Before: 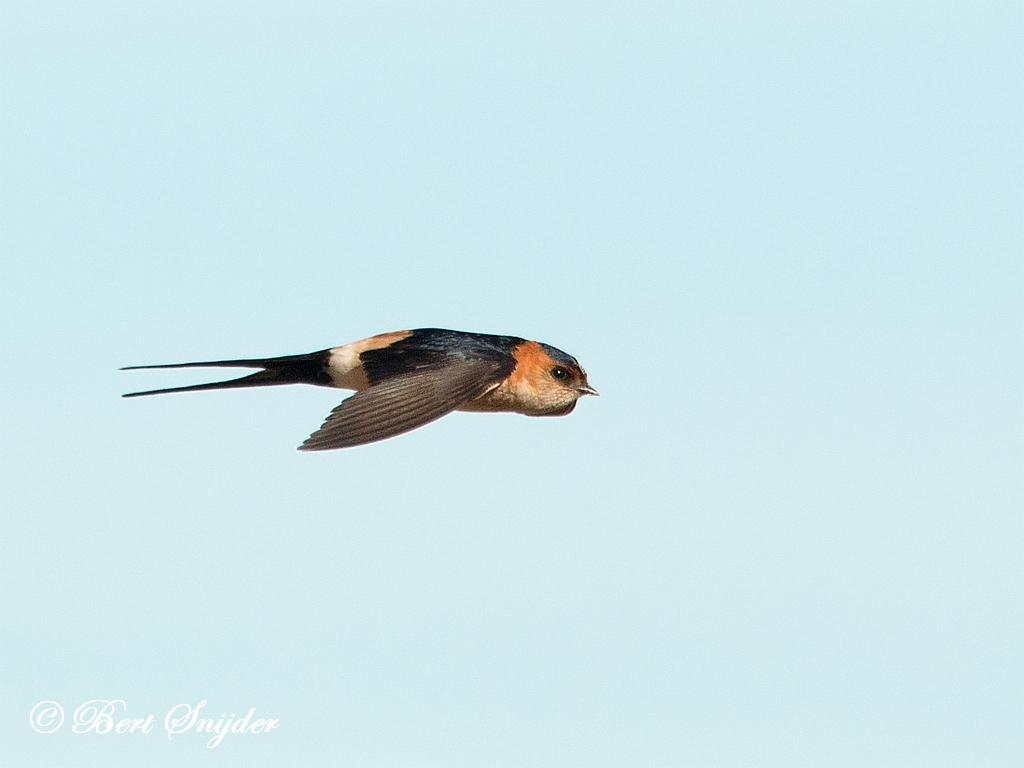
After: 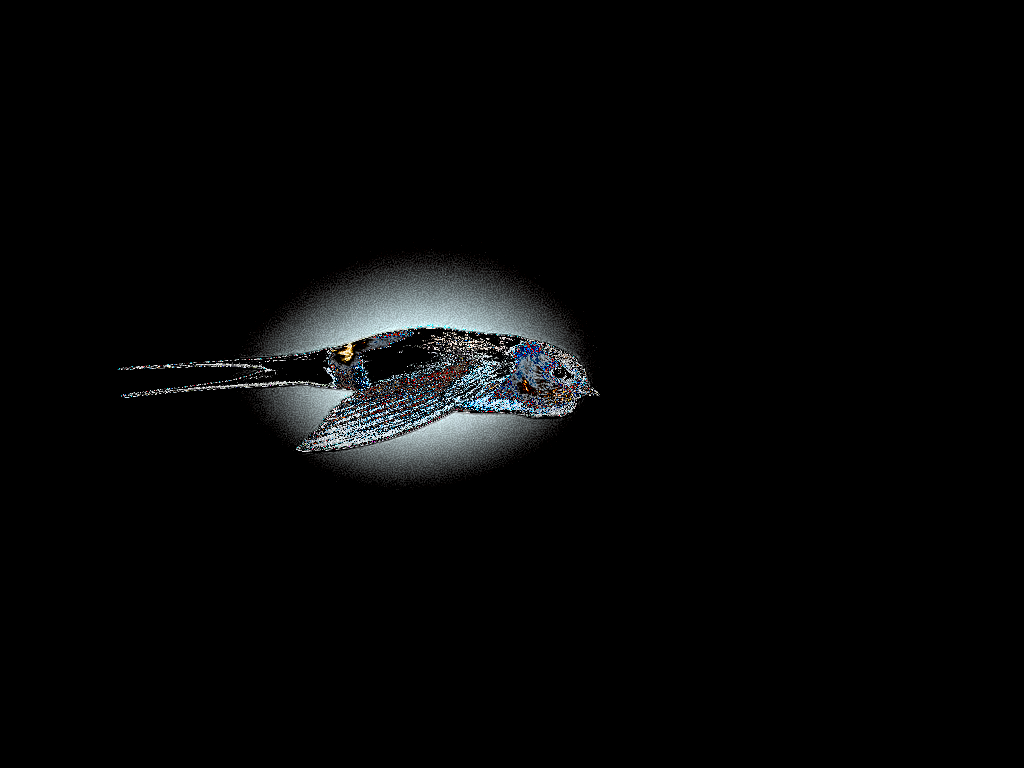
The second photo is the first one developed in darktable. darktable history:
color balance rgb: linear chroma grading › global chroma 15.195%, perceptual saturation grading › global saturation 29.845%, perceptual brilliance grading › highlights 14.259%, perceptual brilliance grading › mid-tones -6.775%, perceptual brilliance grading › shadows -26.342%, global vibrance 24.974%, contrast 10.24%
shadows and highlights: shadows 20.99, highlights -82.05, soften with gaussian
exposure: black level correction 0.001, exposure 1.812 EV, compensate highlight preservation false
